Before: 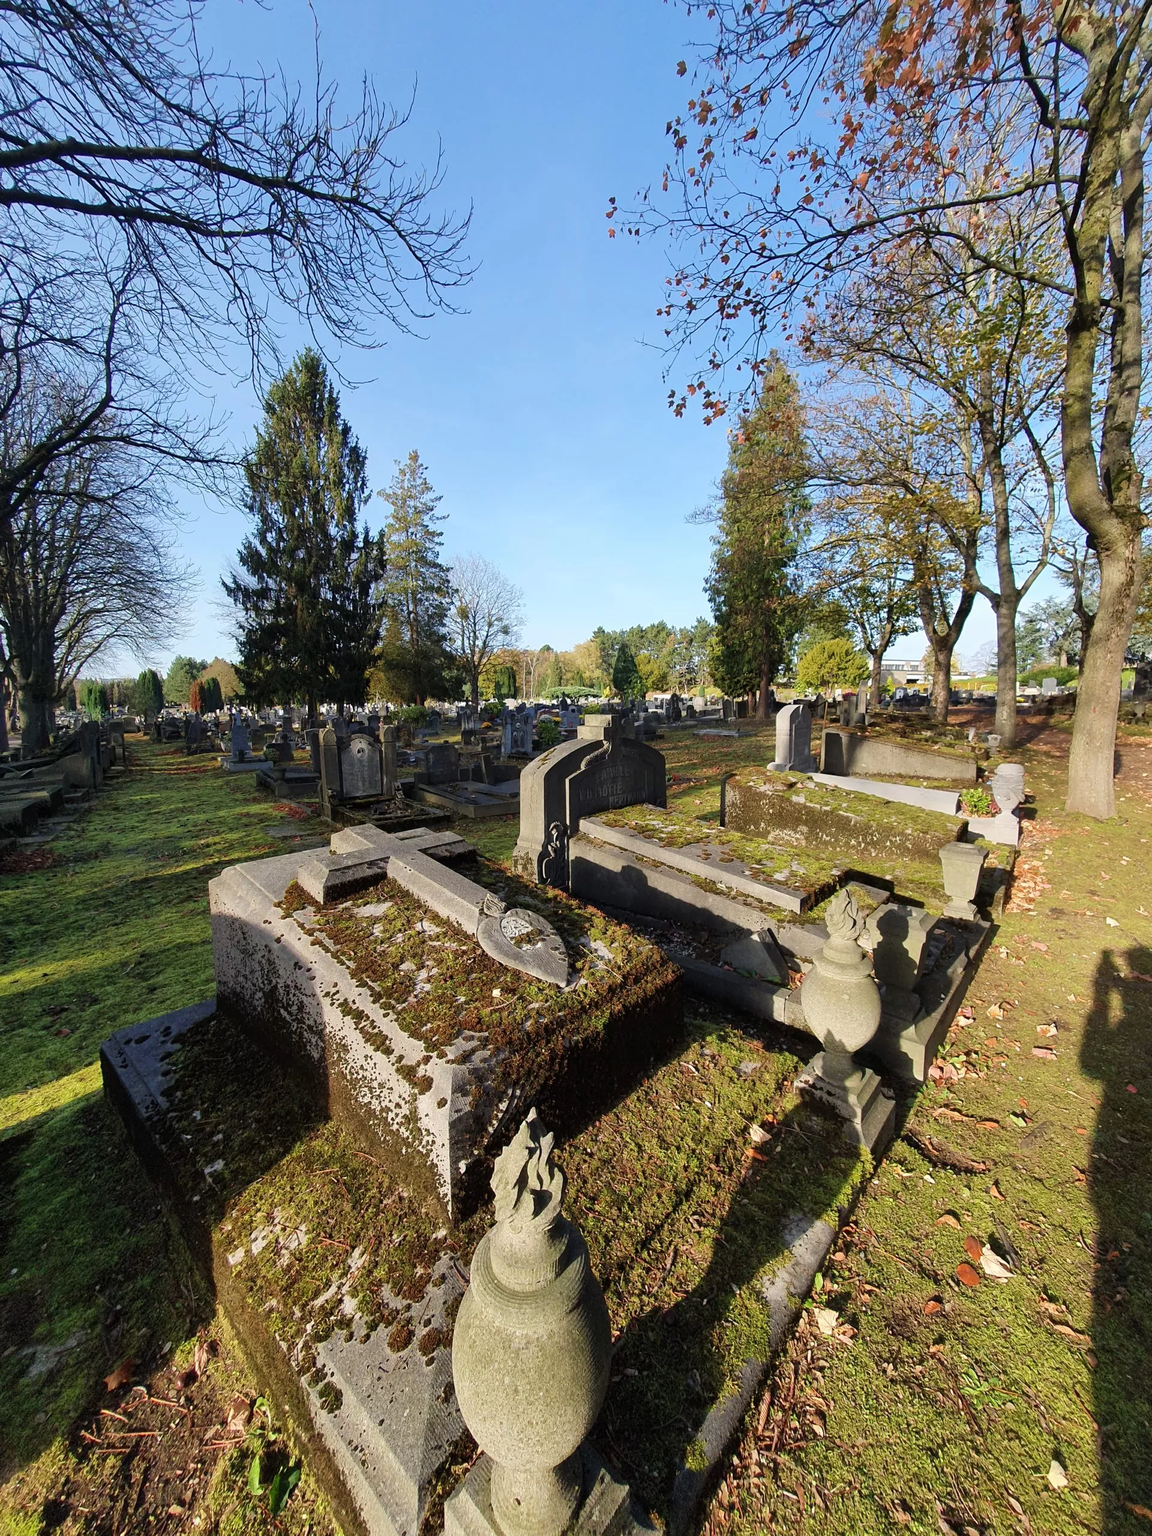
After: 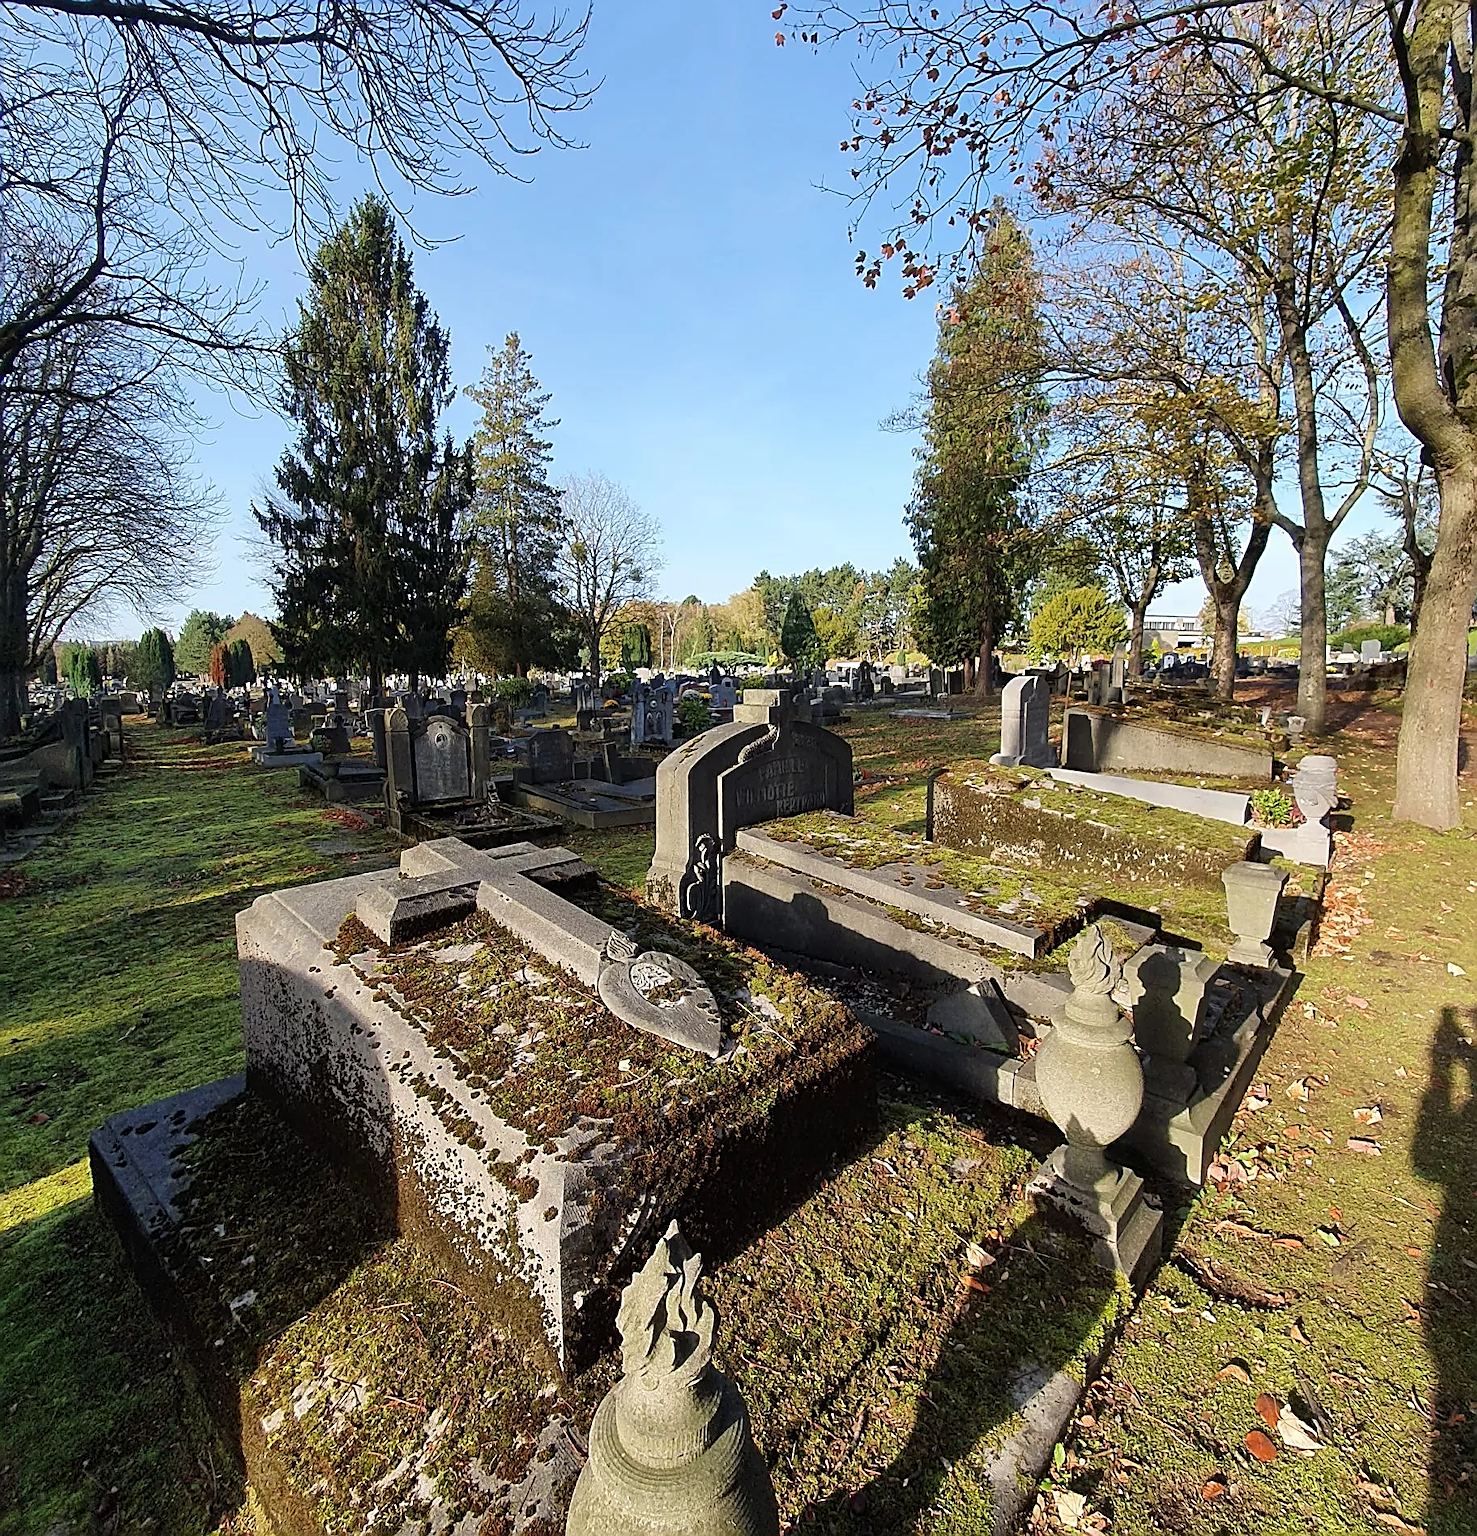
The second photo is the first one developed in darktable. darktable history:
crop and rotate: left 2.991%, top 13.302%, right 1.981%, bottom 12.636%
sharpen: amount 0.901
